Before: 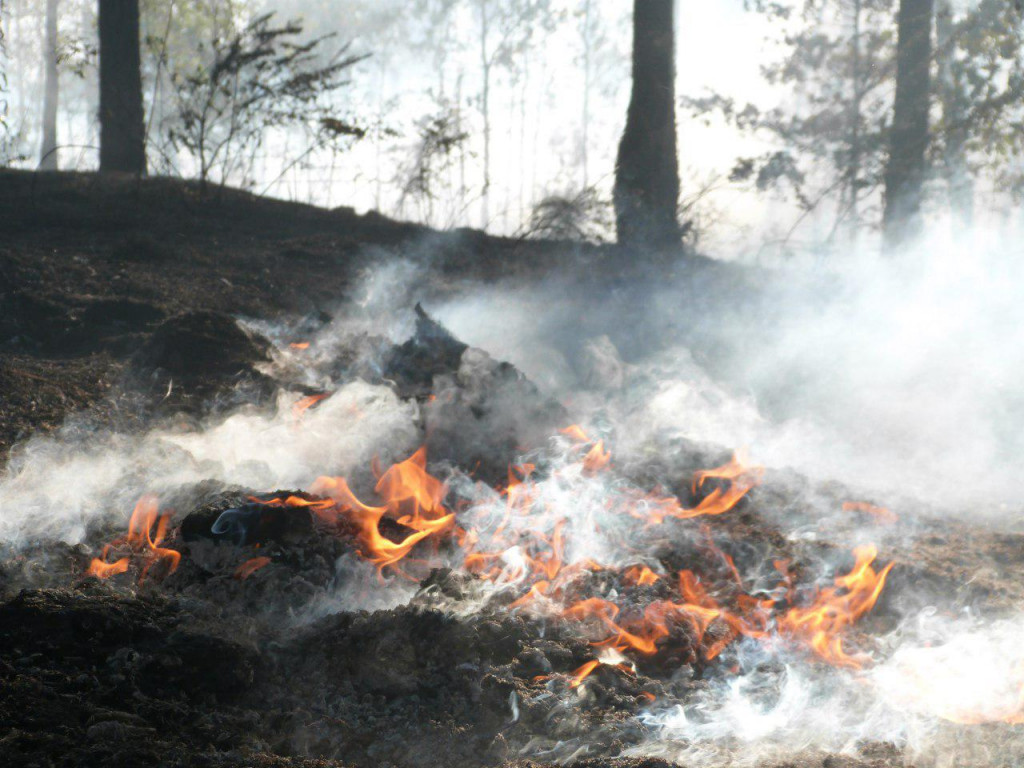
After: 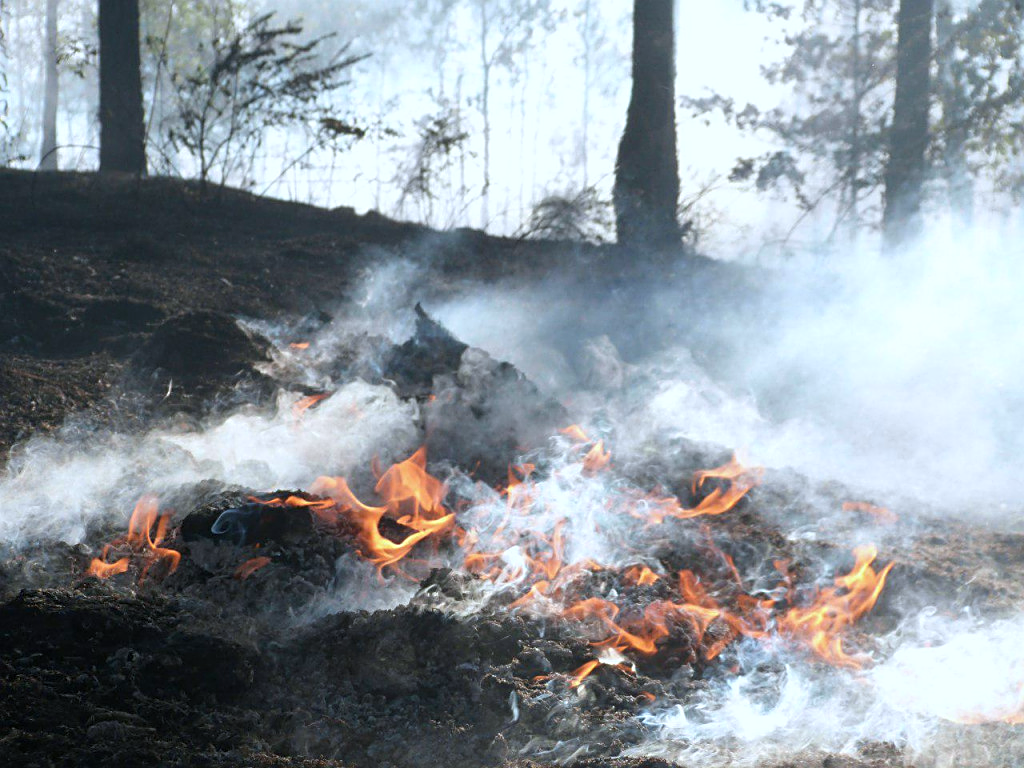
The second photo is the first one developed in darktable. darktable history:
color calibration: x 0.367, y 0.379, temperature 4395.86 K
color balance: mode lift, gamma, gain (sRGB)
sharpen: on, module defaults
